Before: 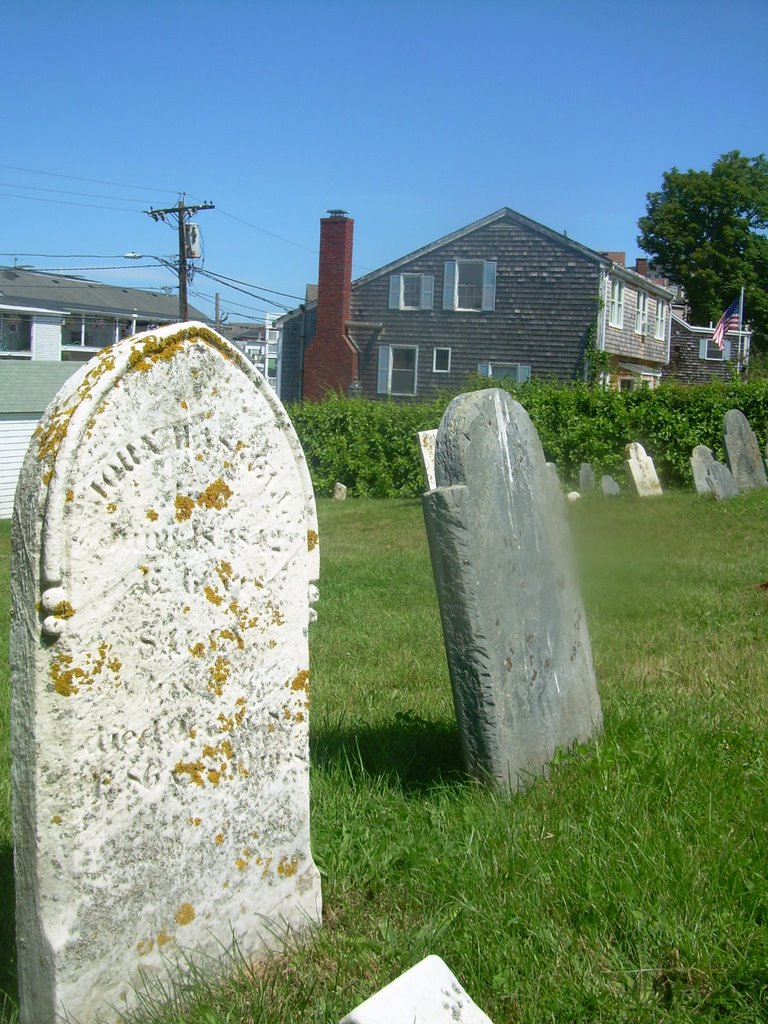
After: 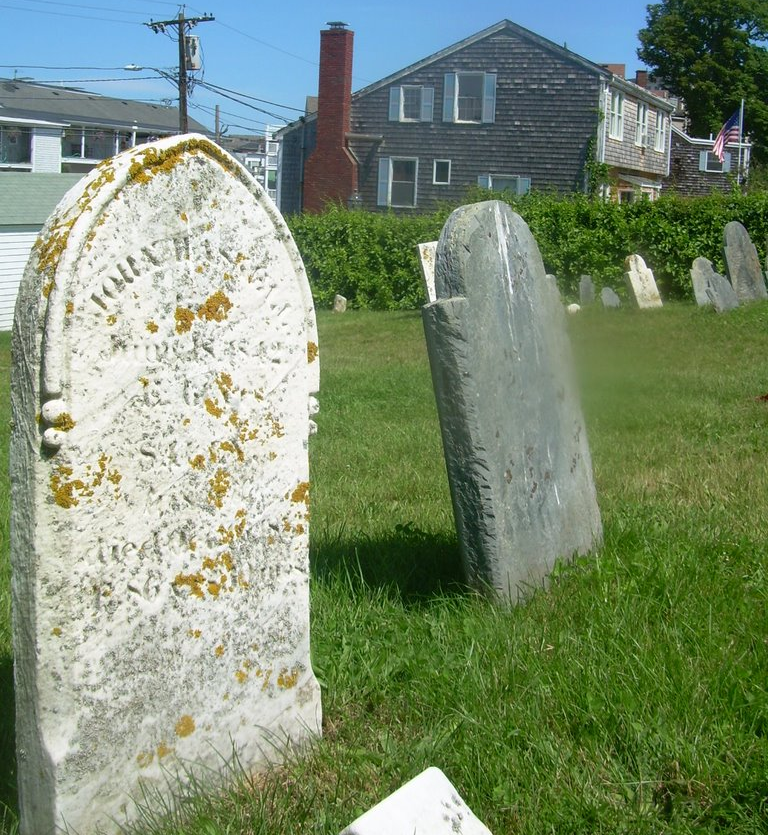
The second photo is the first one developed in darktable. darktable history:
crop and rotate: top 18.387%
